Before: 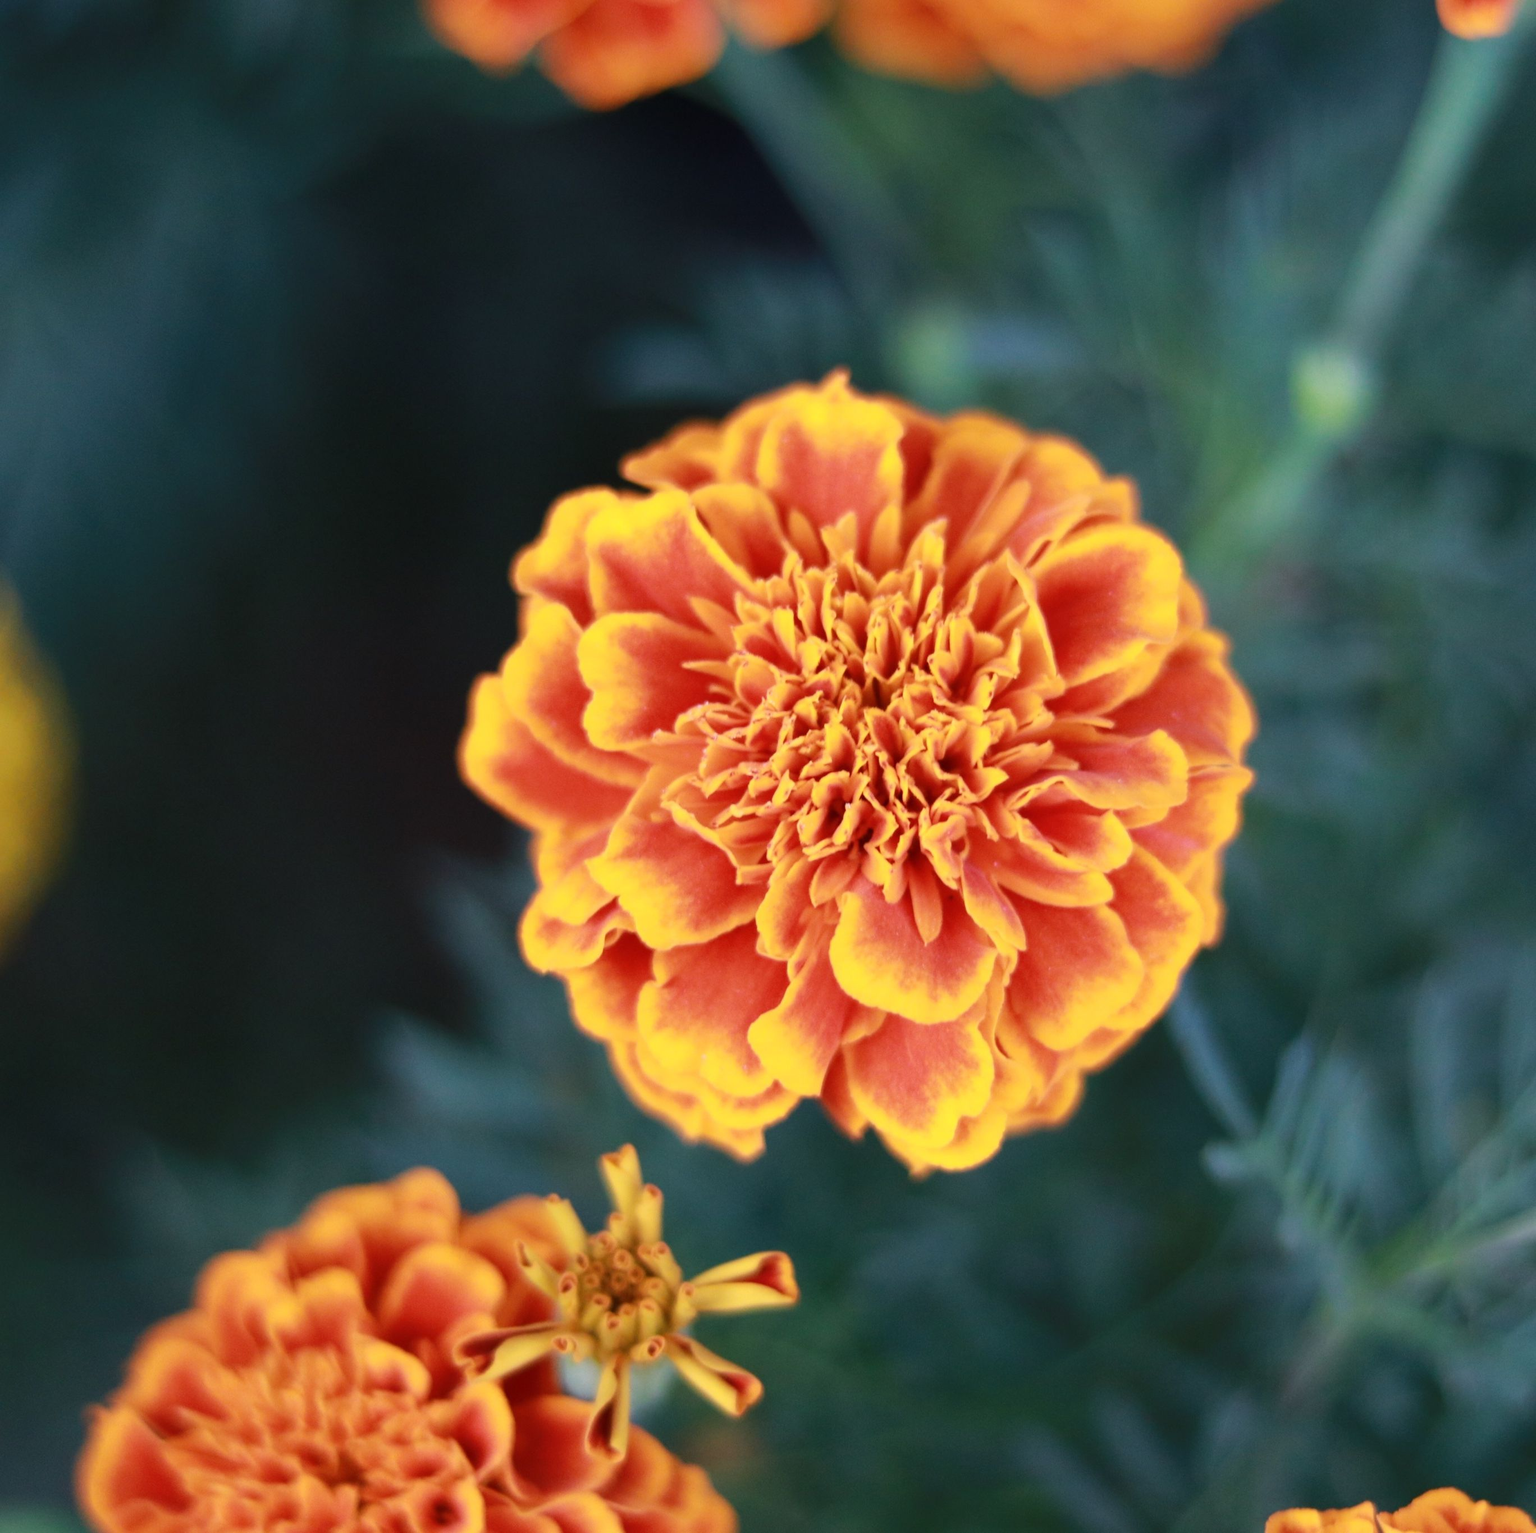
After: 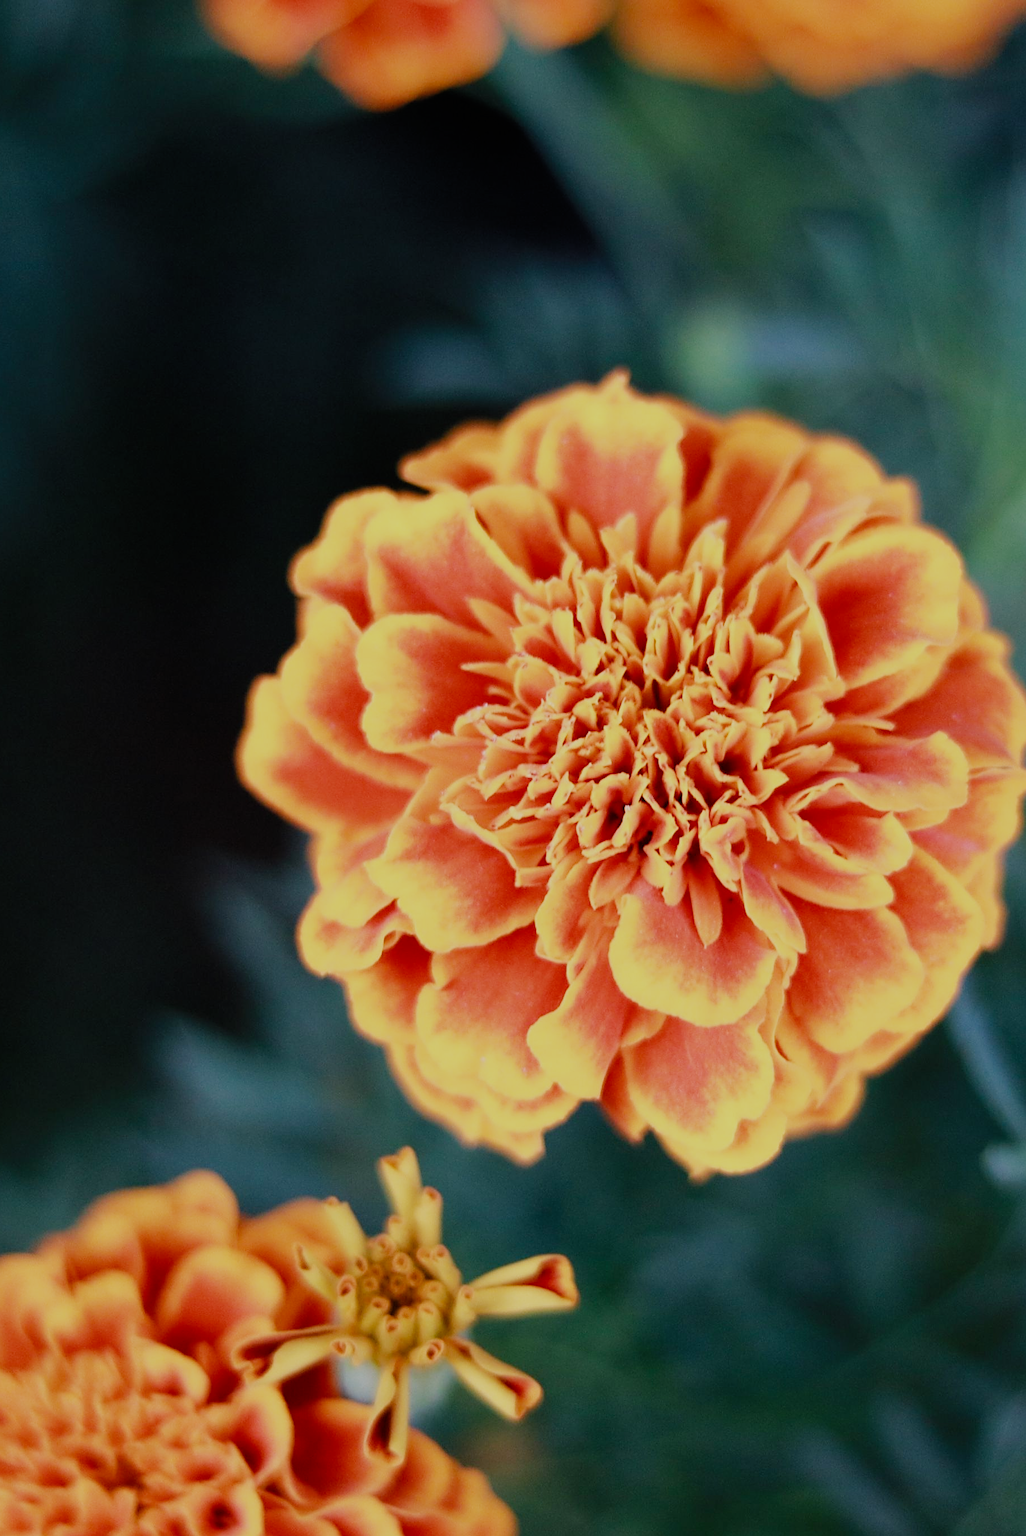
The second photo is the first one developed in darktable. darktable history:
sharpen: on, module defaults
filmic rgb: black relative exposure -7.65 EV, white relative exposure 4.56 EV, threshold -0.282 EV, transition 3.19 EV, structure ↔ texture 99.8%, hardness 3.61, preserve chrominance no, color science v5 (2021), iterations of high-quality reconstruction 0, enable highlight reconstruction true
crop and rotate: left 14.485%, right 18.876%
